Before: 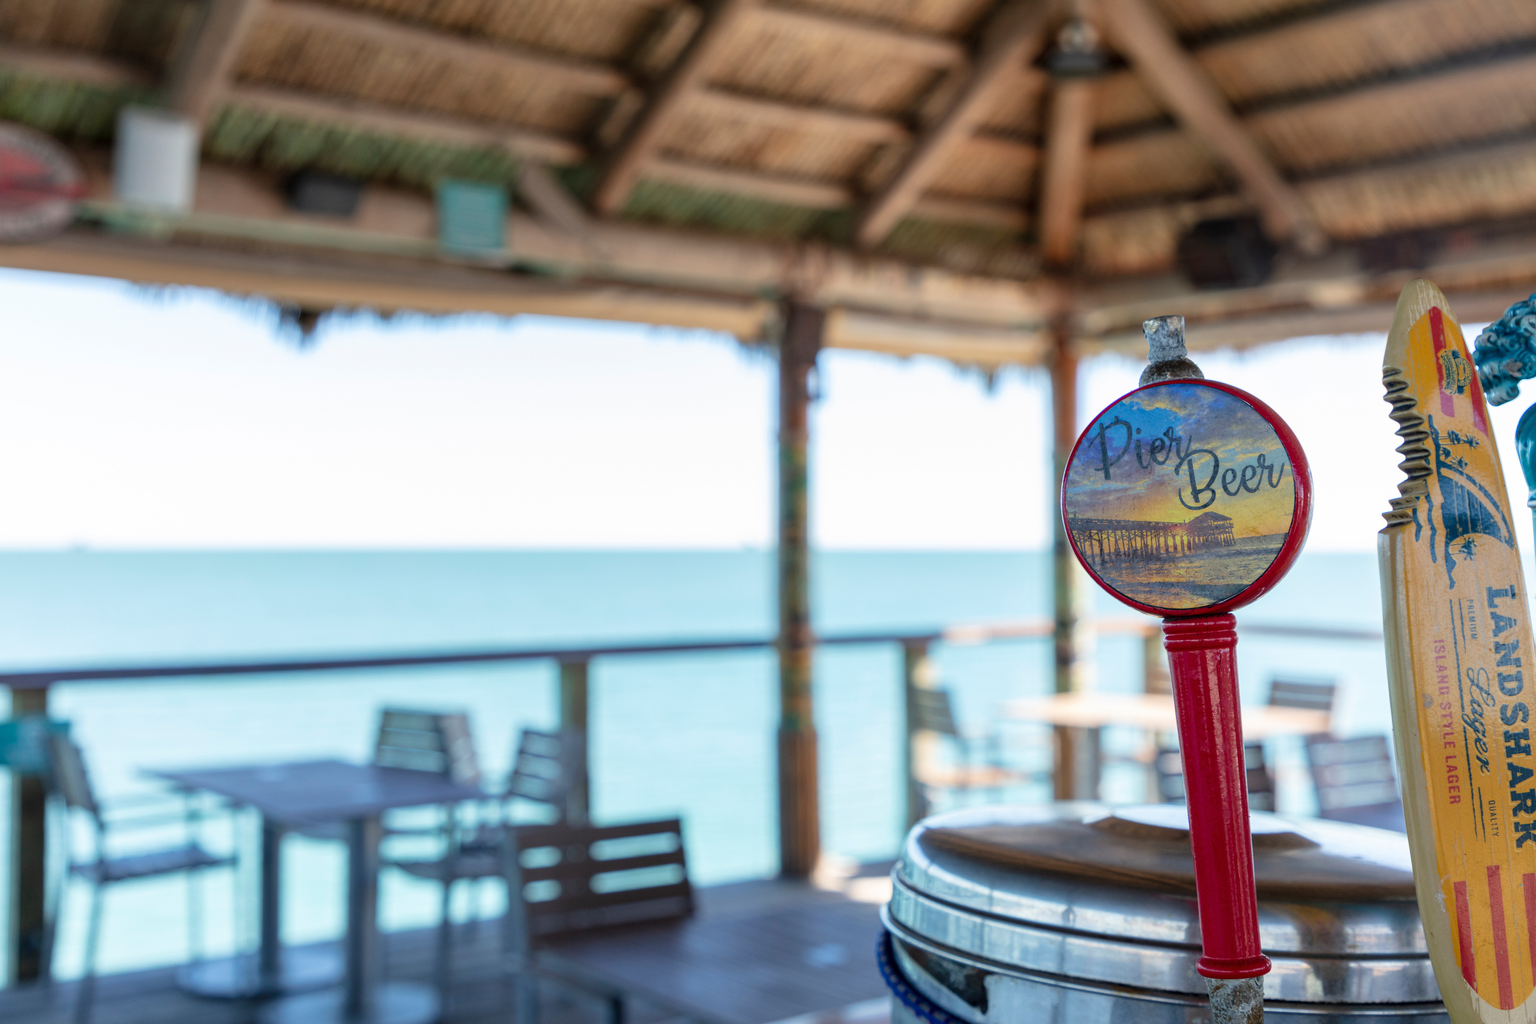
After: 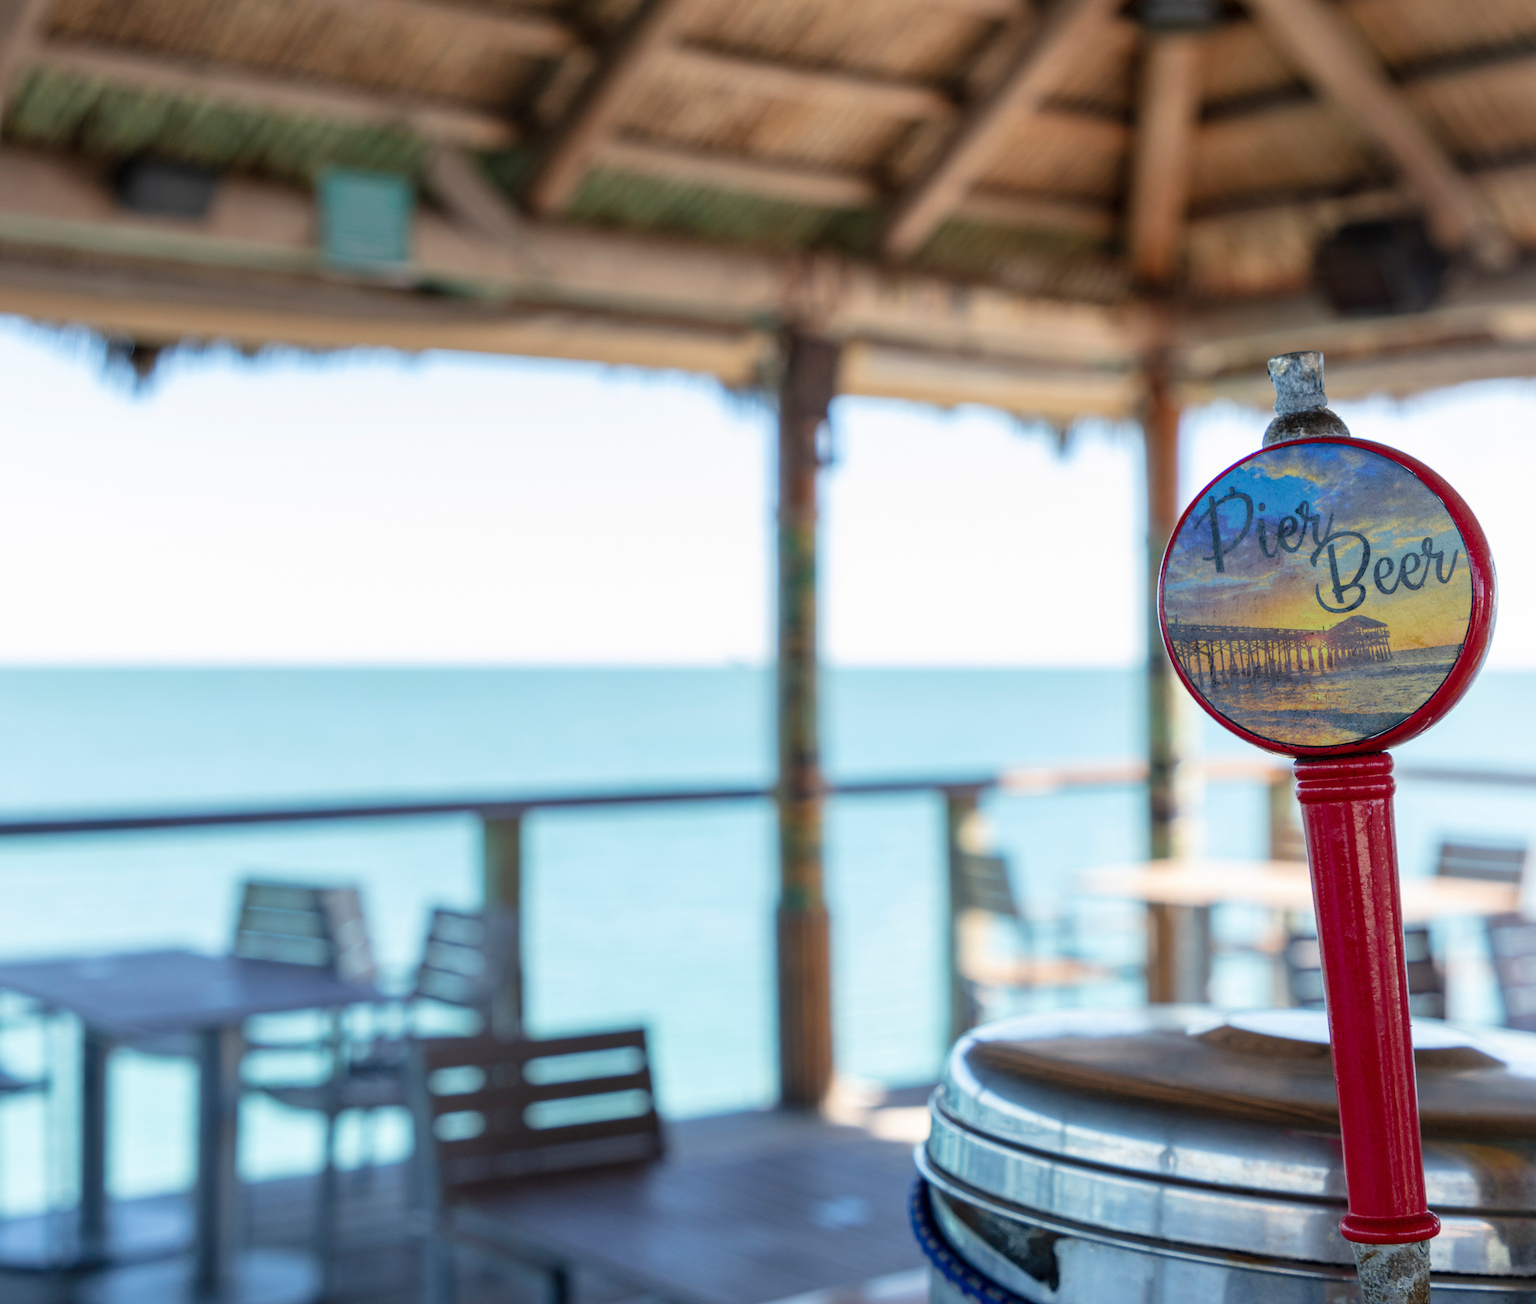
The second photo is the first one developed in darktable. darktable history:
crop and rotate: left 13.083%, top 5.336%, right 12.585%
